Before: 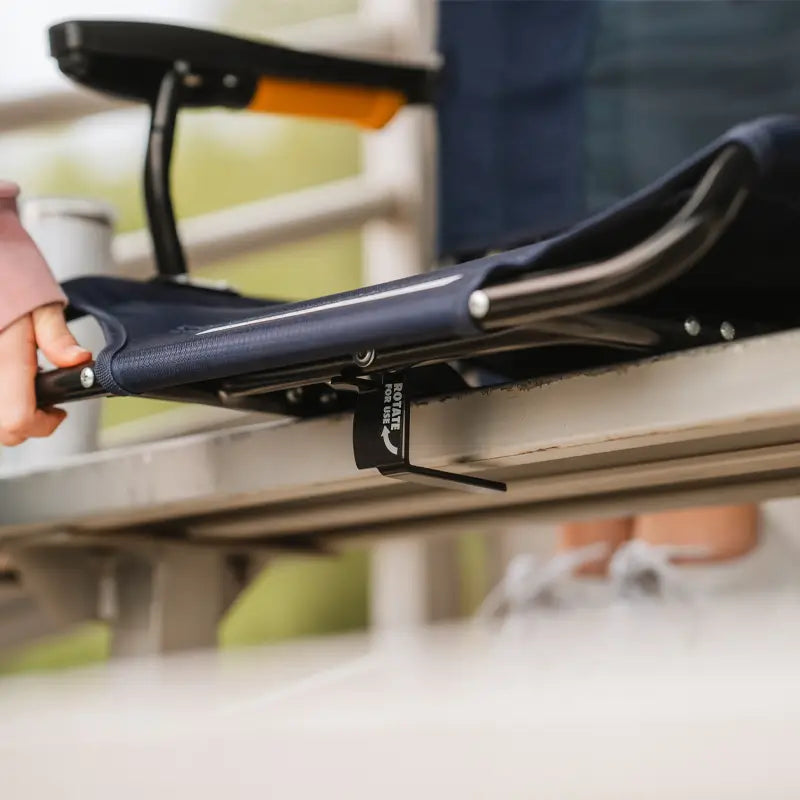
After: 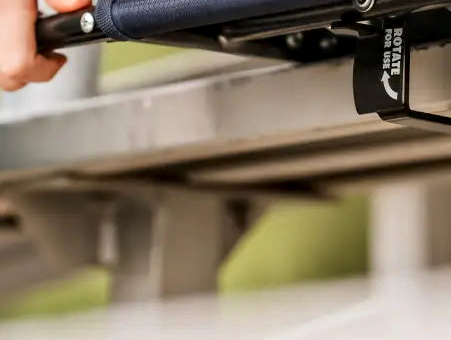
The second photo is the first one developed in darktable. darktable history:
crop: top 44.483%, right 43.593%, bottom 12.892%
contrast equalizer: y [[0.513, 0.565, 0.608, 0.562, 0.512, 0.5], [0.5 ×6], [0.5, 0.5, 0.5, 0.528, 0.598, 0.658], [0 ×6], [0 ×6]]
velvia: strength 6%
